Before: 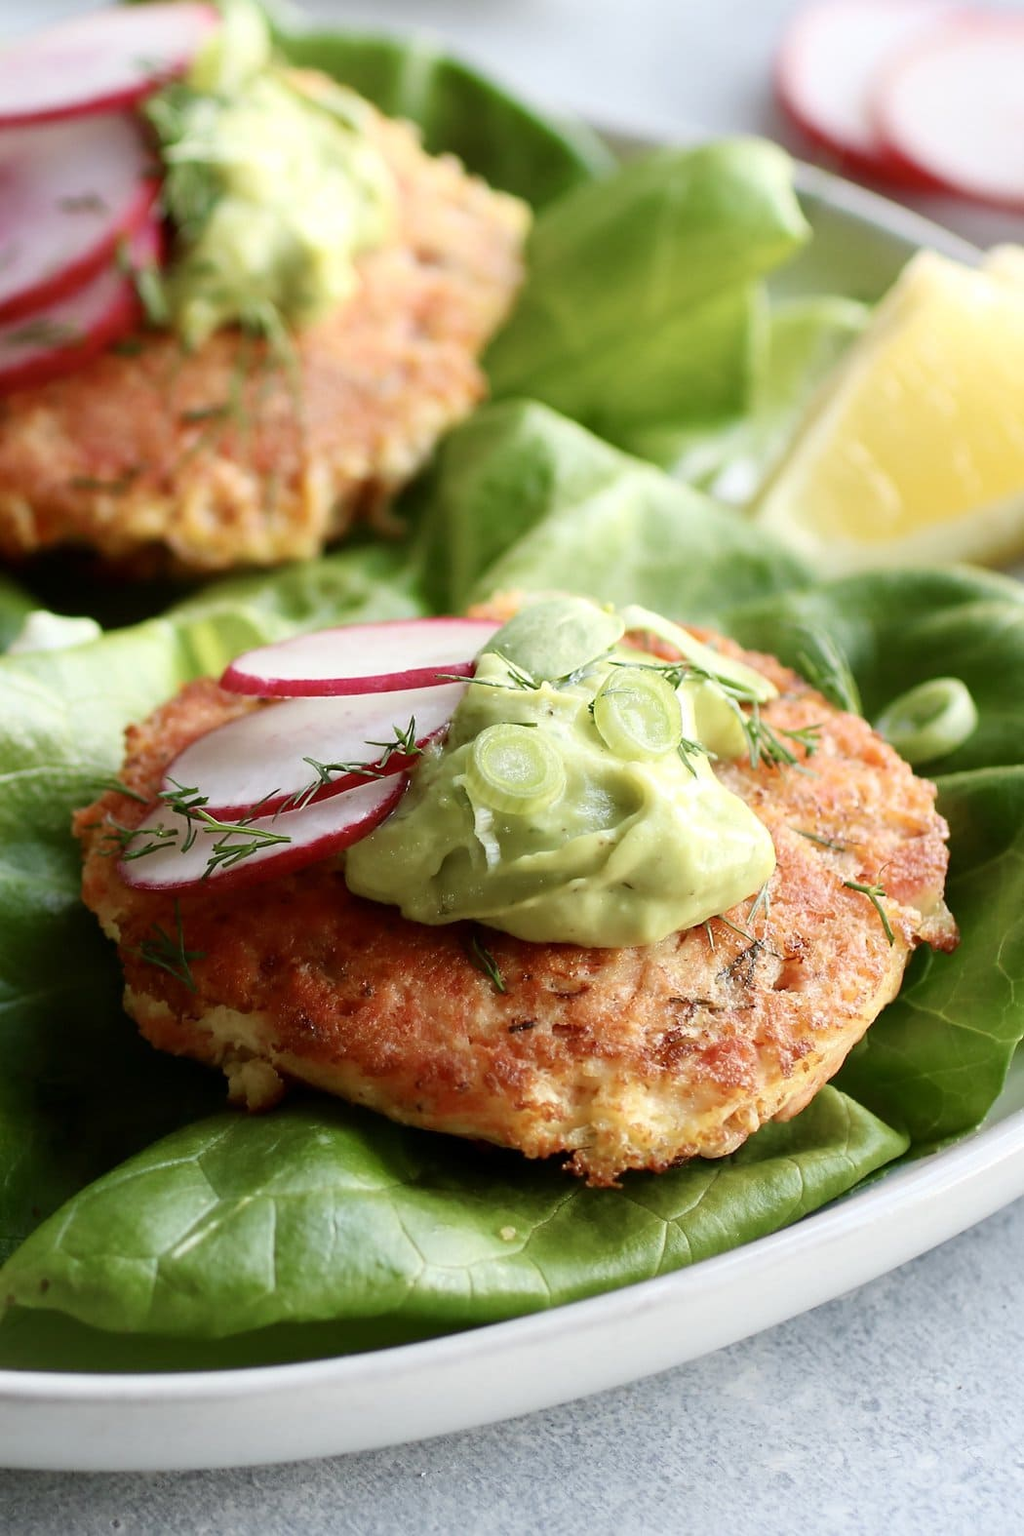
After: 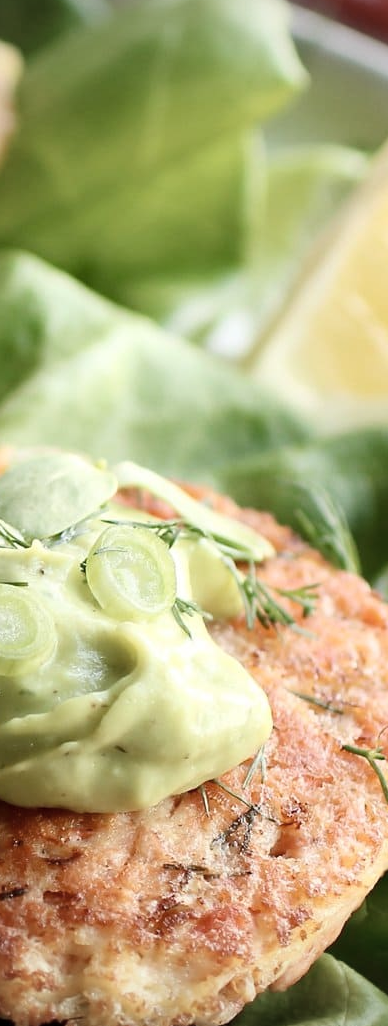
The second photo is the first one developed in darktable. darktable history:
vignetting: fall-off radius 60.94%
contrast brightness saturation: contrast 0.096, saturation -0.289
crop and rotate: left 49.85%, top 10.148%, right 13.142%, bottom 24.706%
